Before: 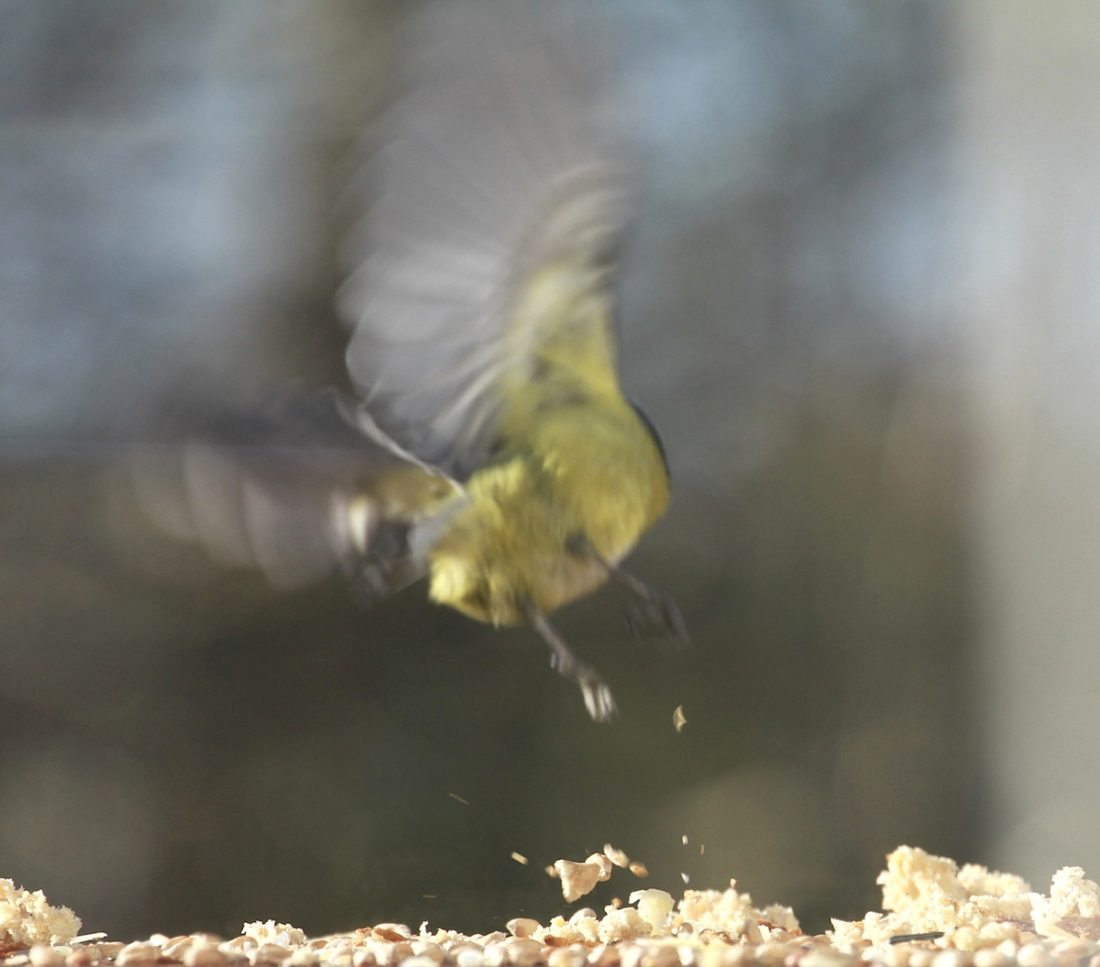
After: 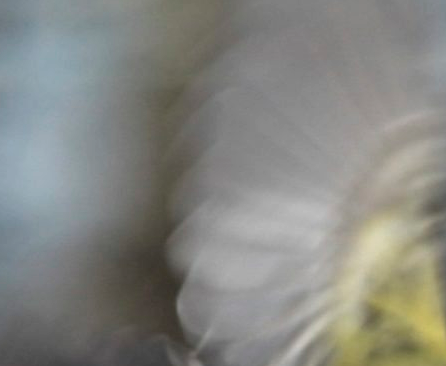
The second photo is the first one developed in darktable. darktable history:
local contrast: on, module defaults
crop: left 15.452%, top 5.459%, right 43.956%, bottom 56.62%
